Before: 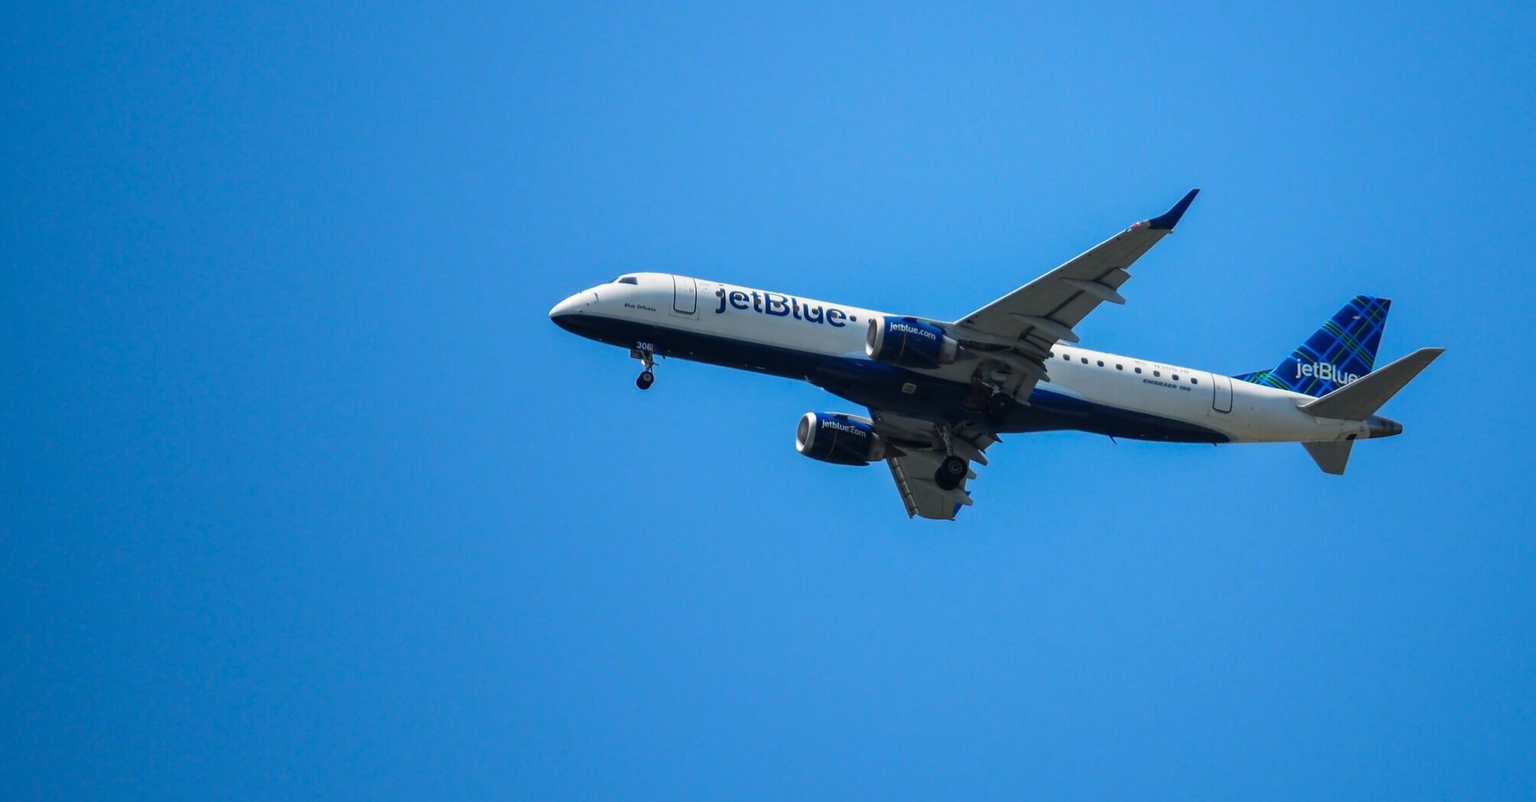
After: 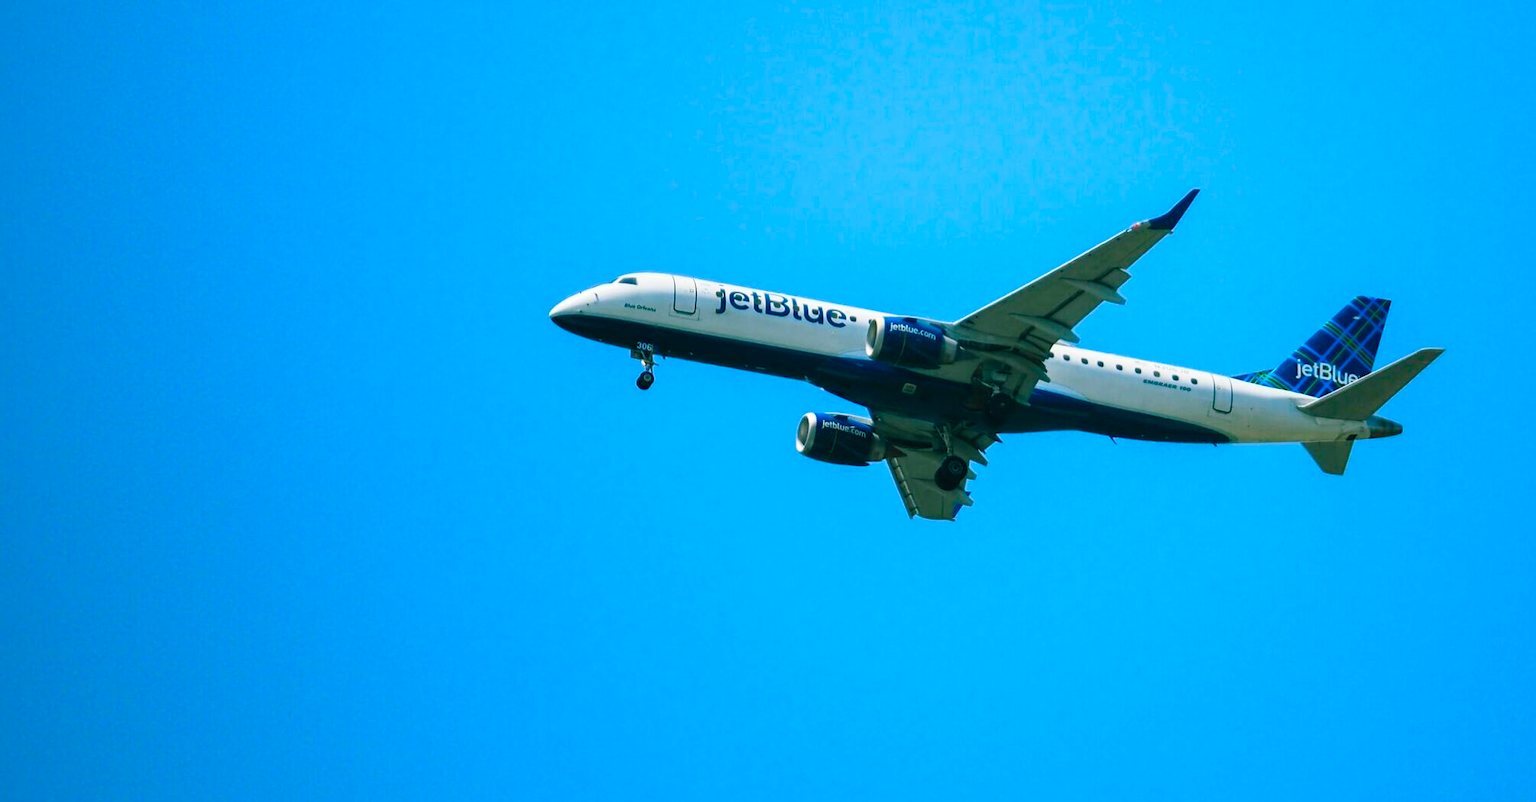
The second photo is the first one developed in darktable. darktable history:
color balance rgb: shadows lift › chroma 11.463%, shadows lift › hue 132.75°, perceptual saturation grading › global saturation 20%, perceptual saturation grading › highlights -24.909%, perceptual saturation grading › shadows 24.526%
contrast brightness saturation: contrast 0.197, brightness 0.16, saturation 0.23
